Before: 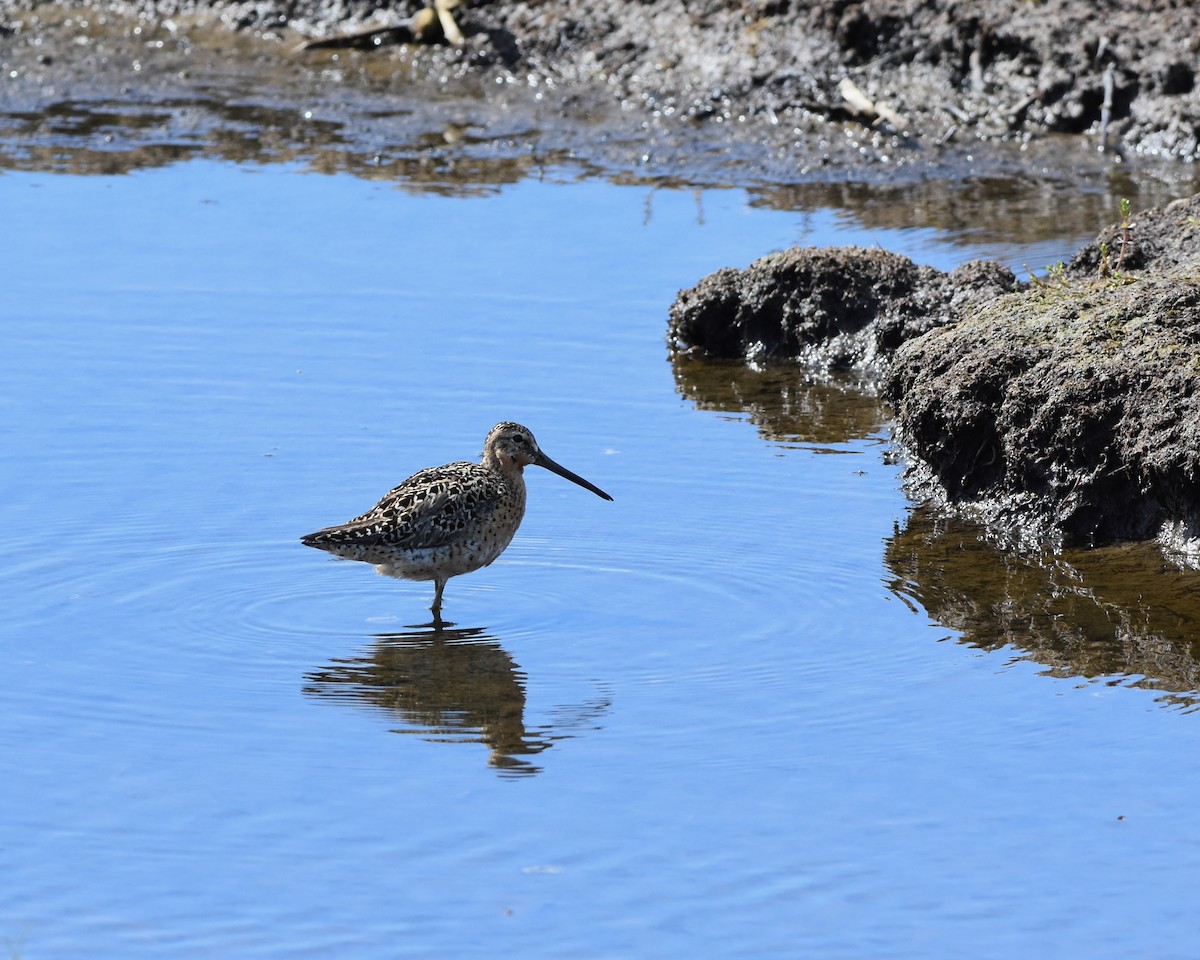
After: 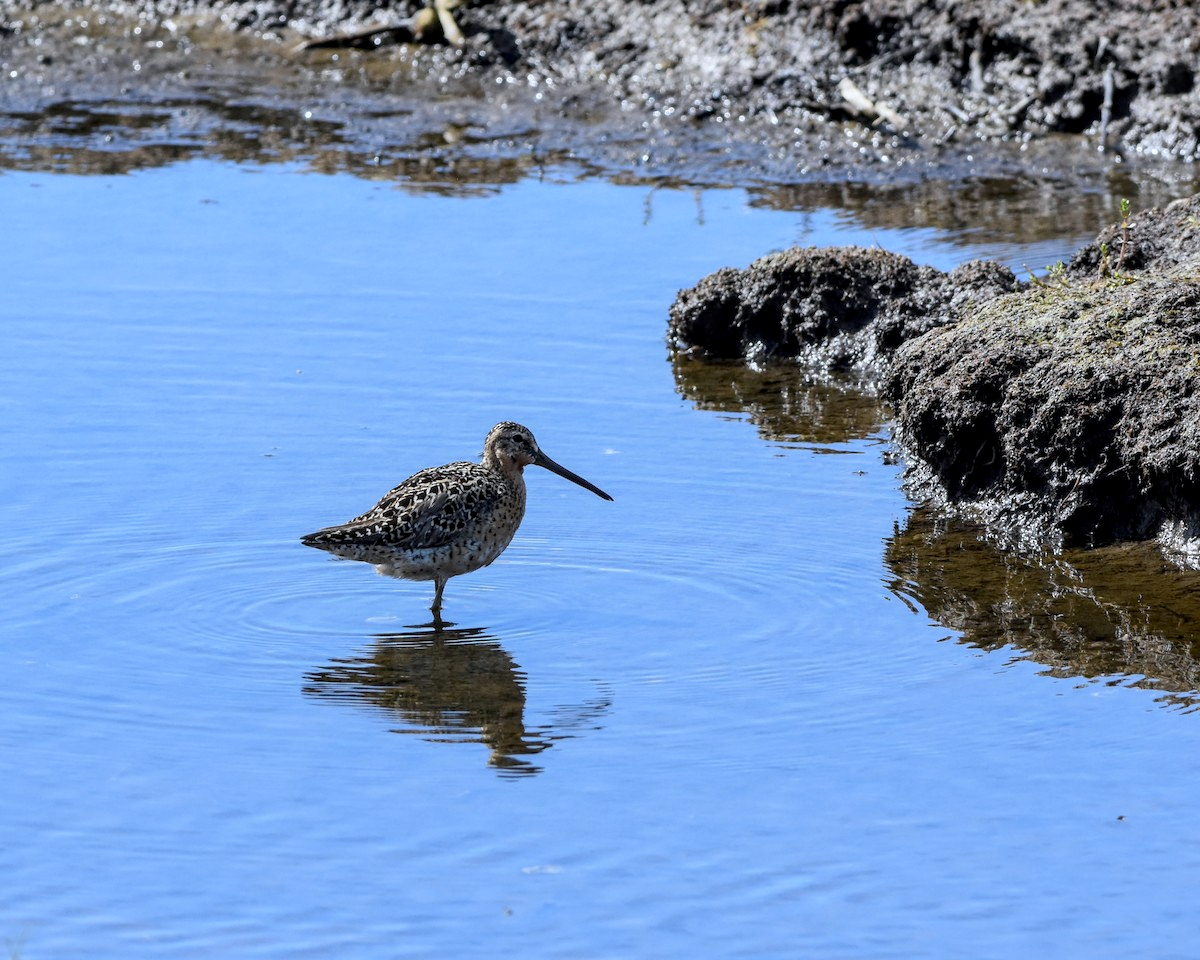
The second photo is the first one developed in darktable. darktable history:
white balance: red 0.983, blue 1.036
local contrast: highlights 55%, shadows 52%, detail 130%, midtone range 0.452
